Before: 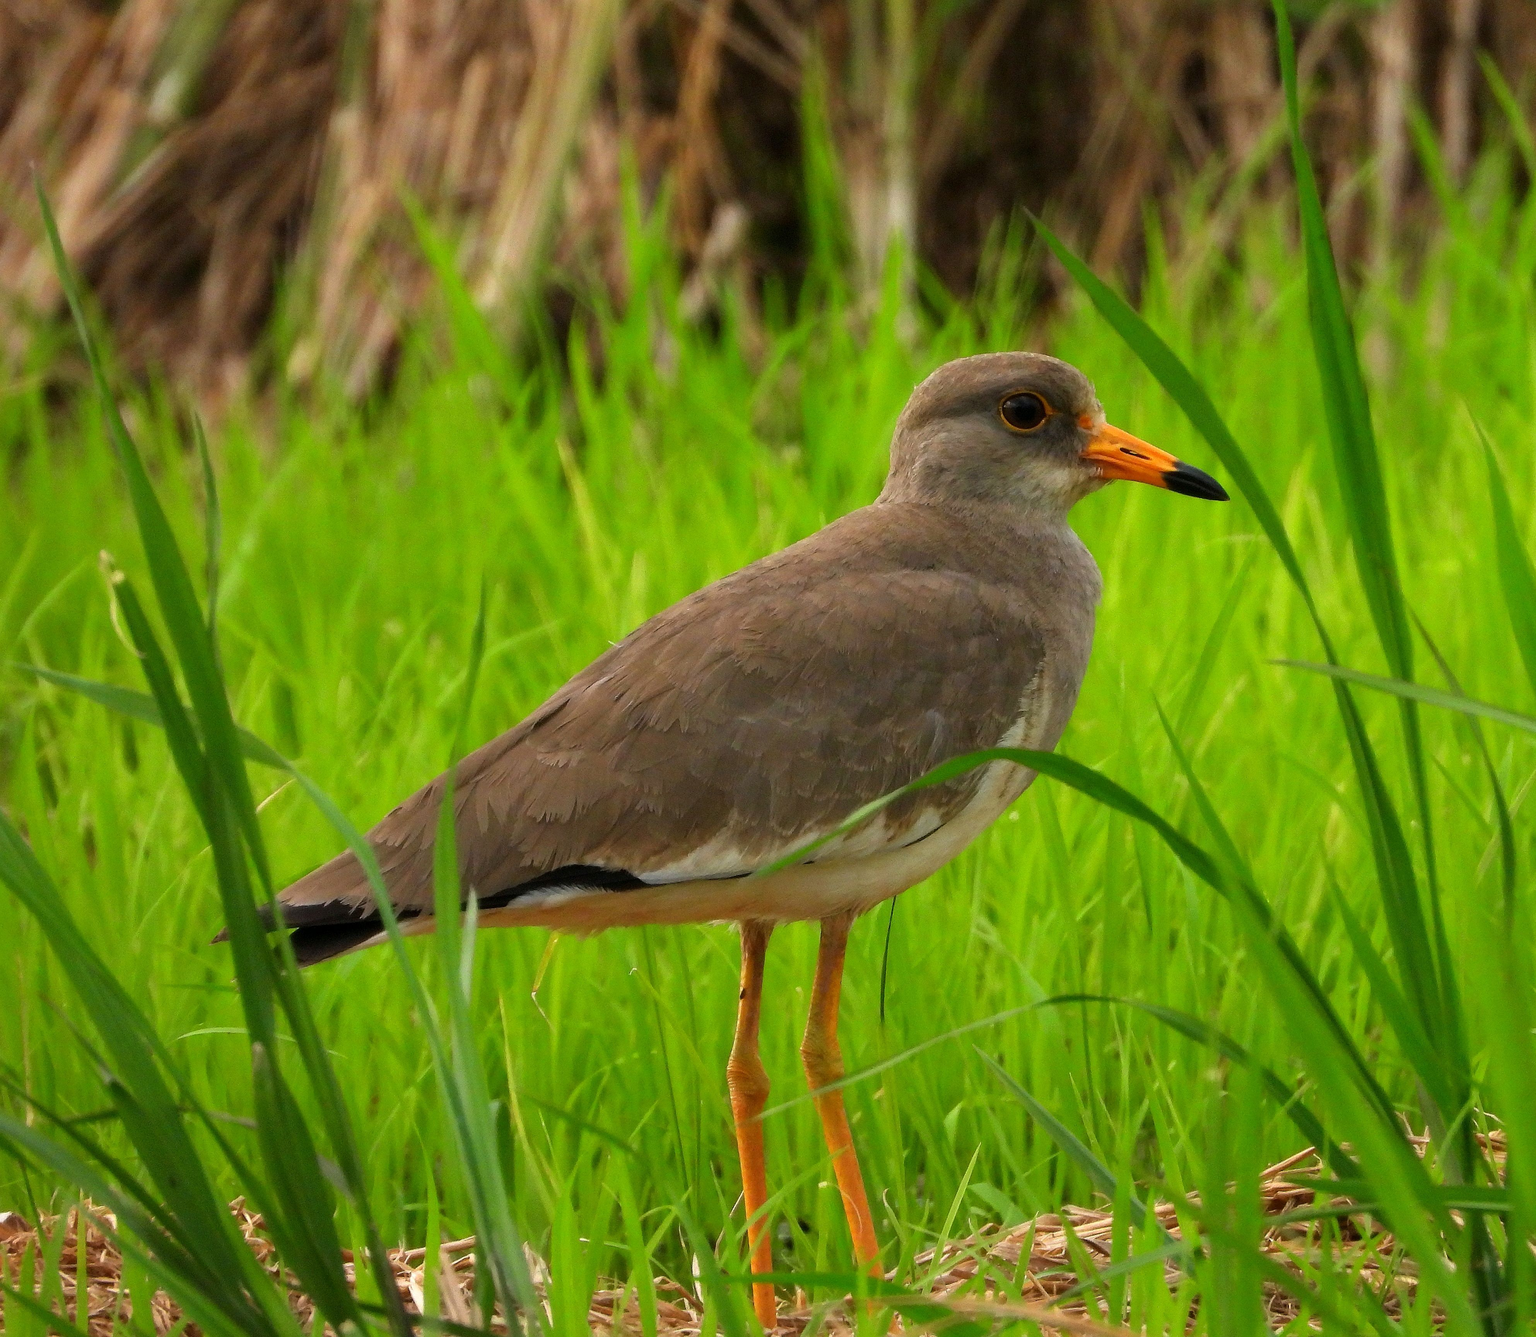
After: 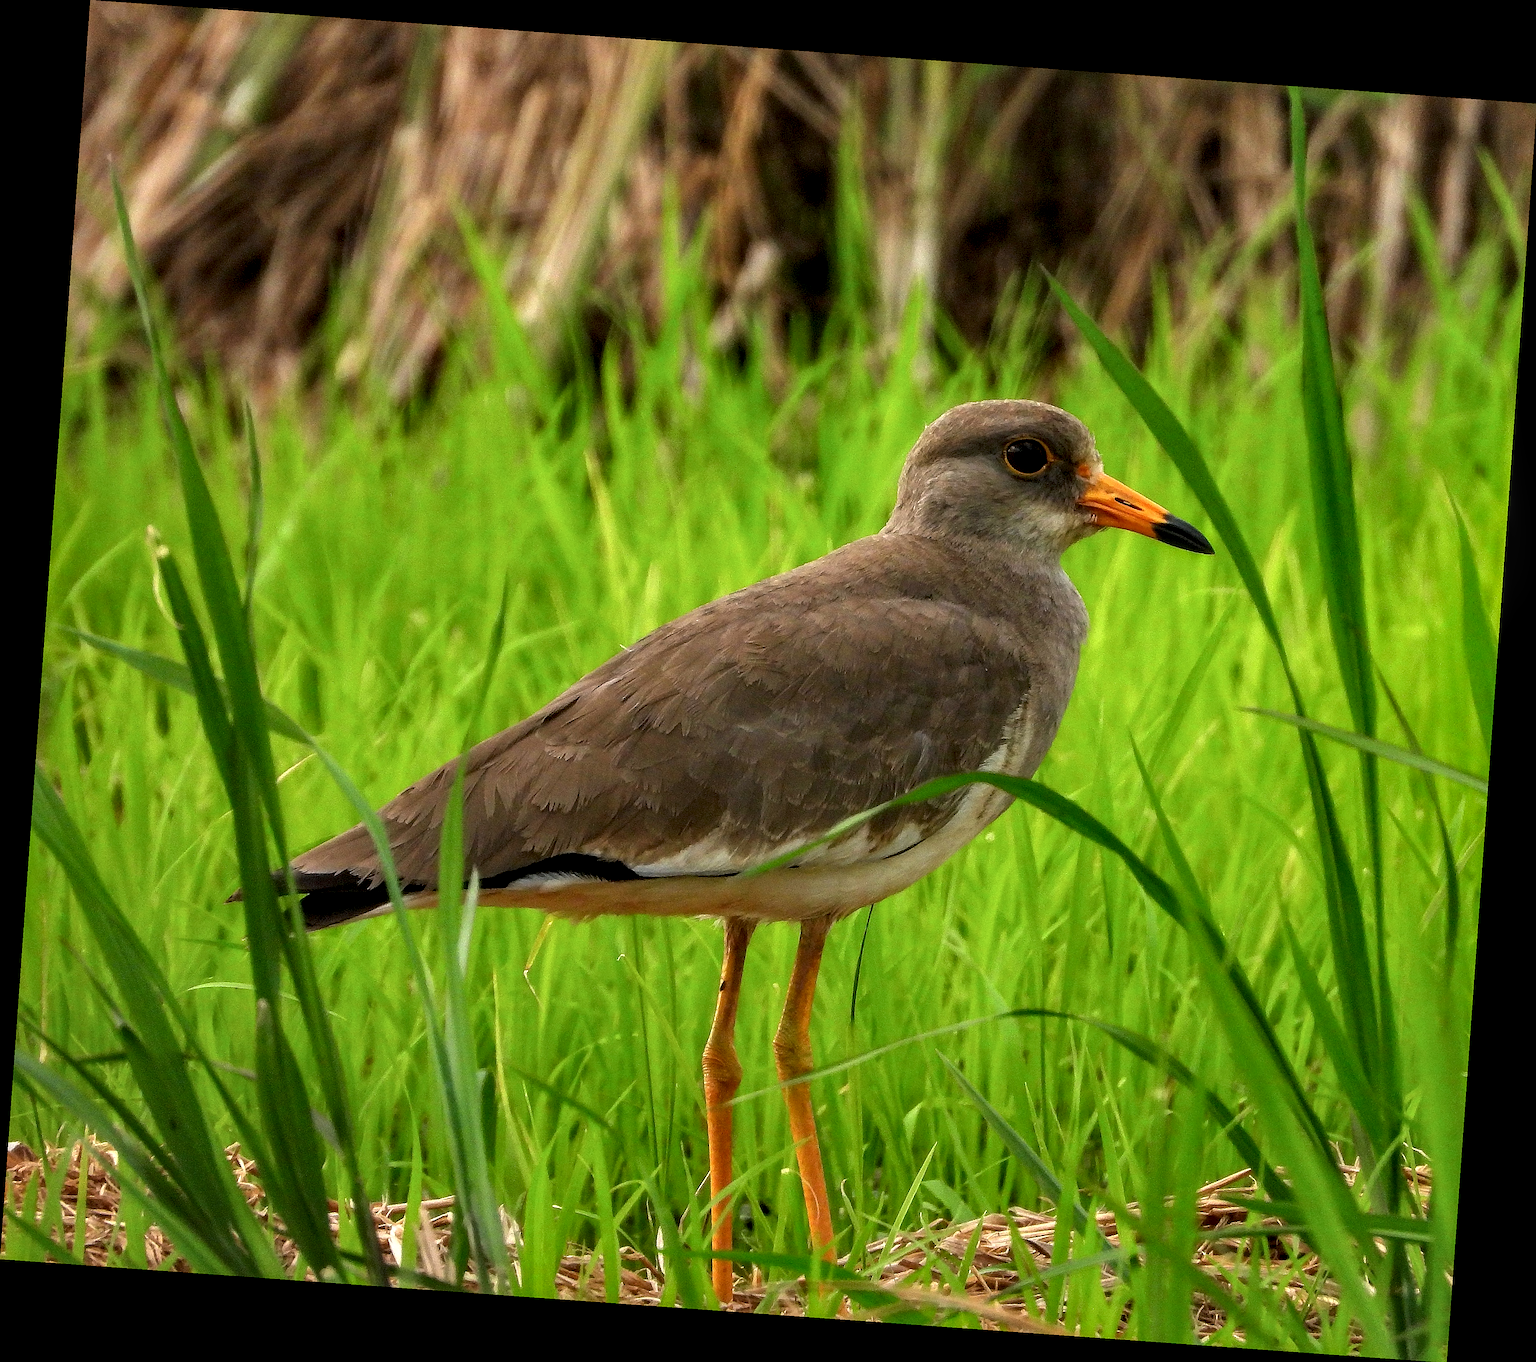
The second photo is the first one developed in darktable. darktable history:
local contrast: detail 150%
rotate and perspective: rotation 4.1°, automatic cropping off
sharpen: on, module defaults
